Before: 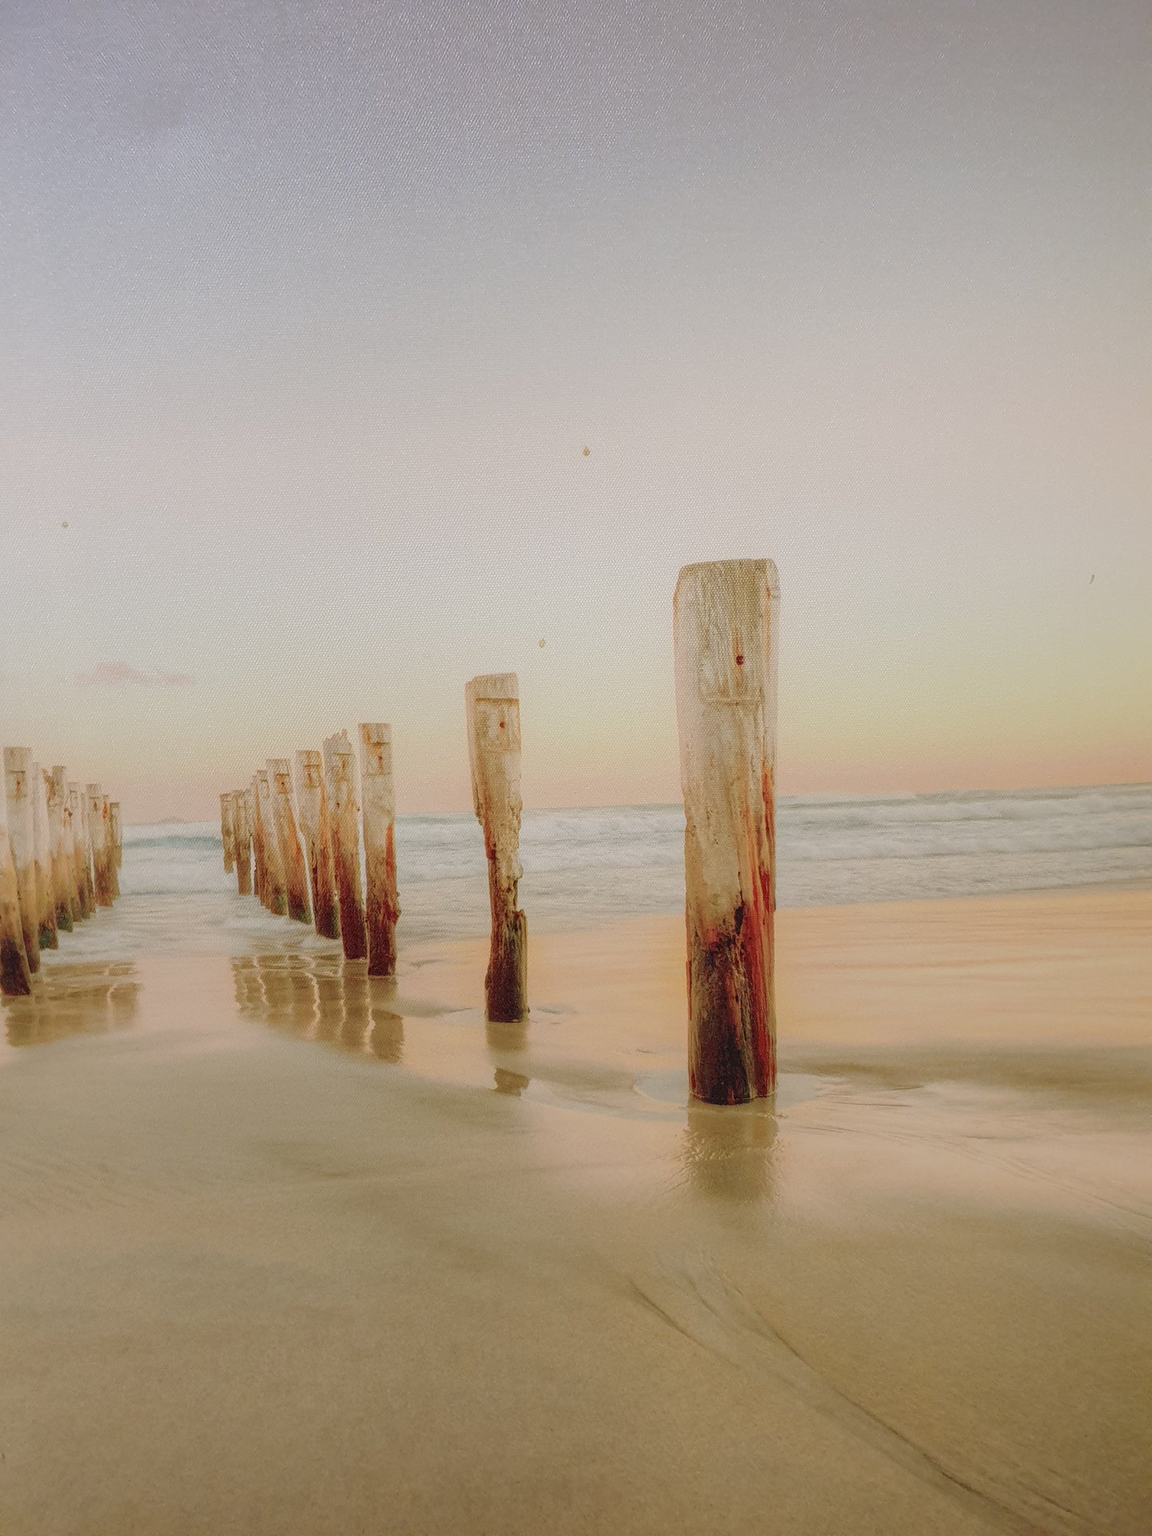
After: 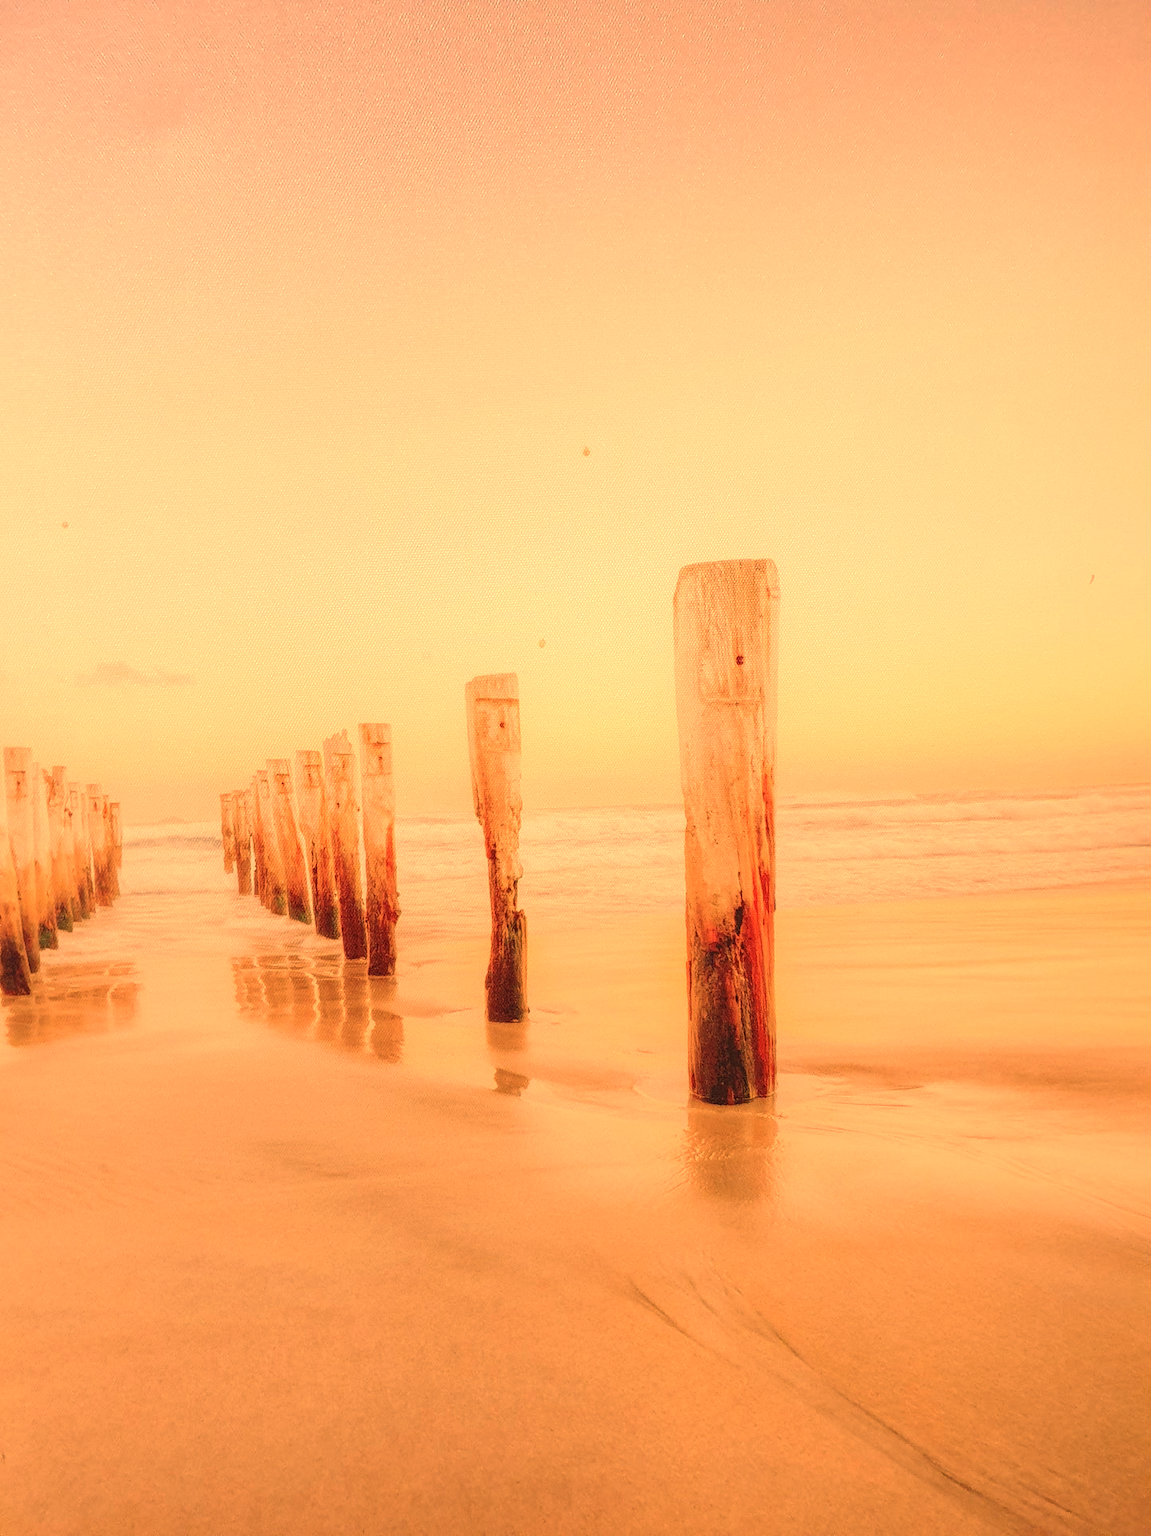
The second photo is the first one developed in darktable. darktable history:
white balance: red 1.467, blue 0.684
exposure: exposure 0.426 EV, compensate highlight preservation false
